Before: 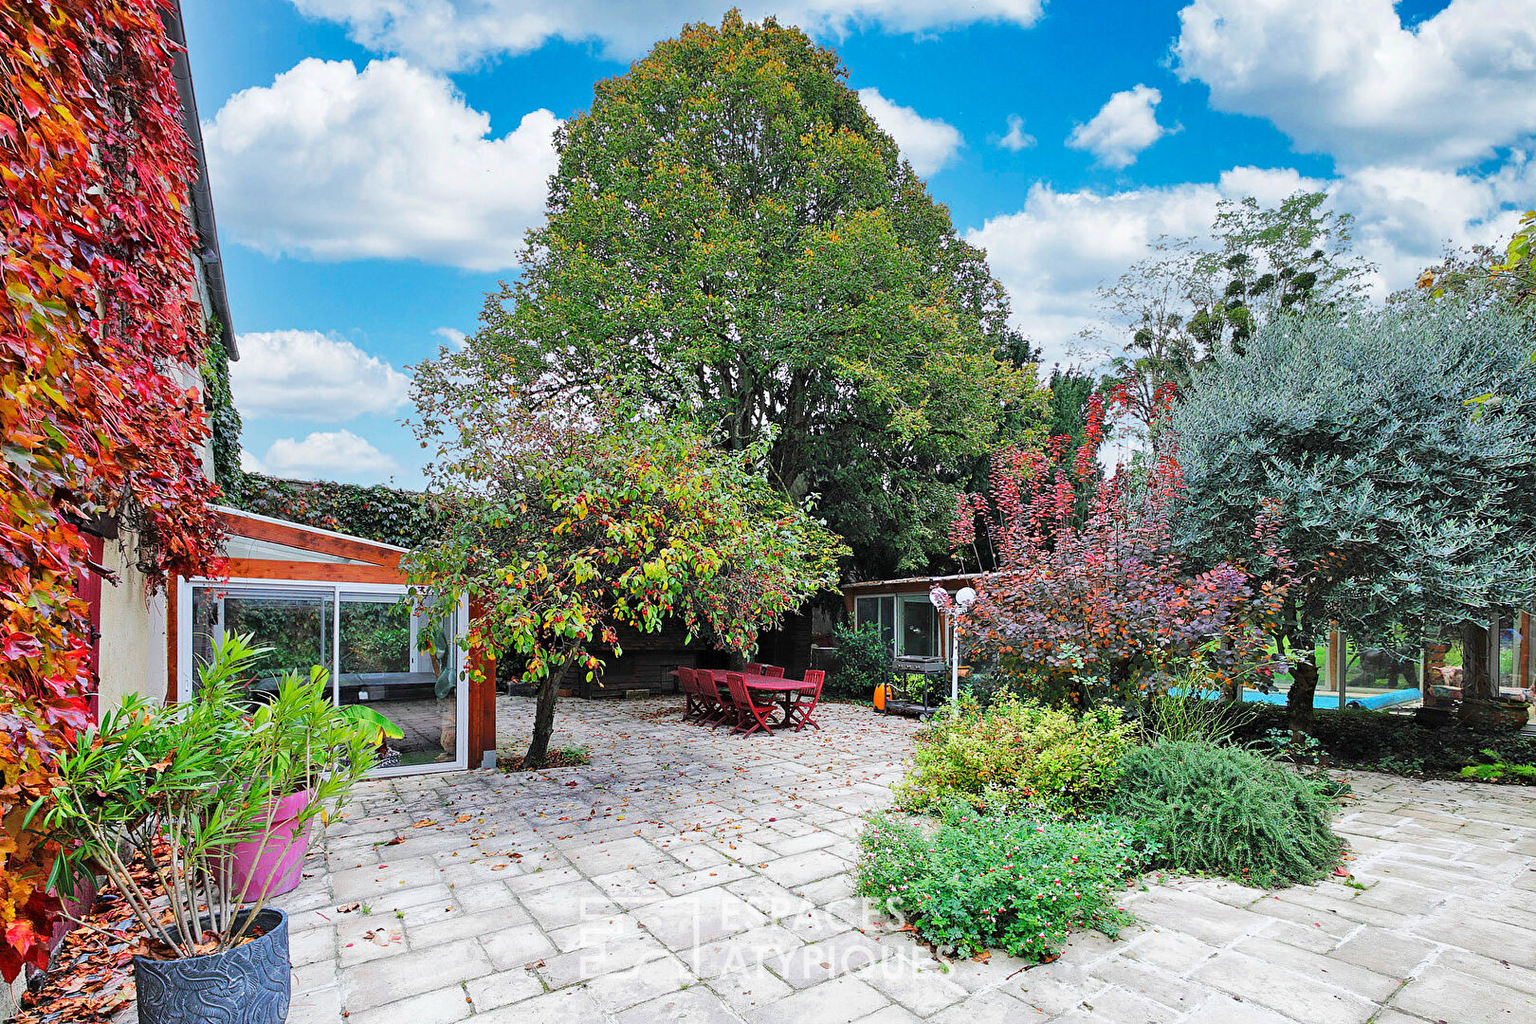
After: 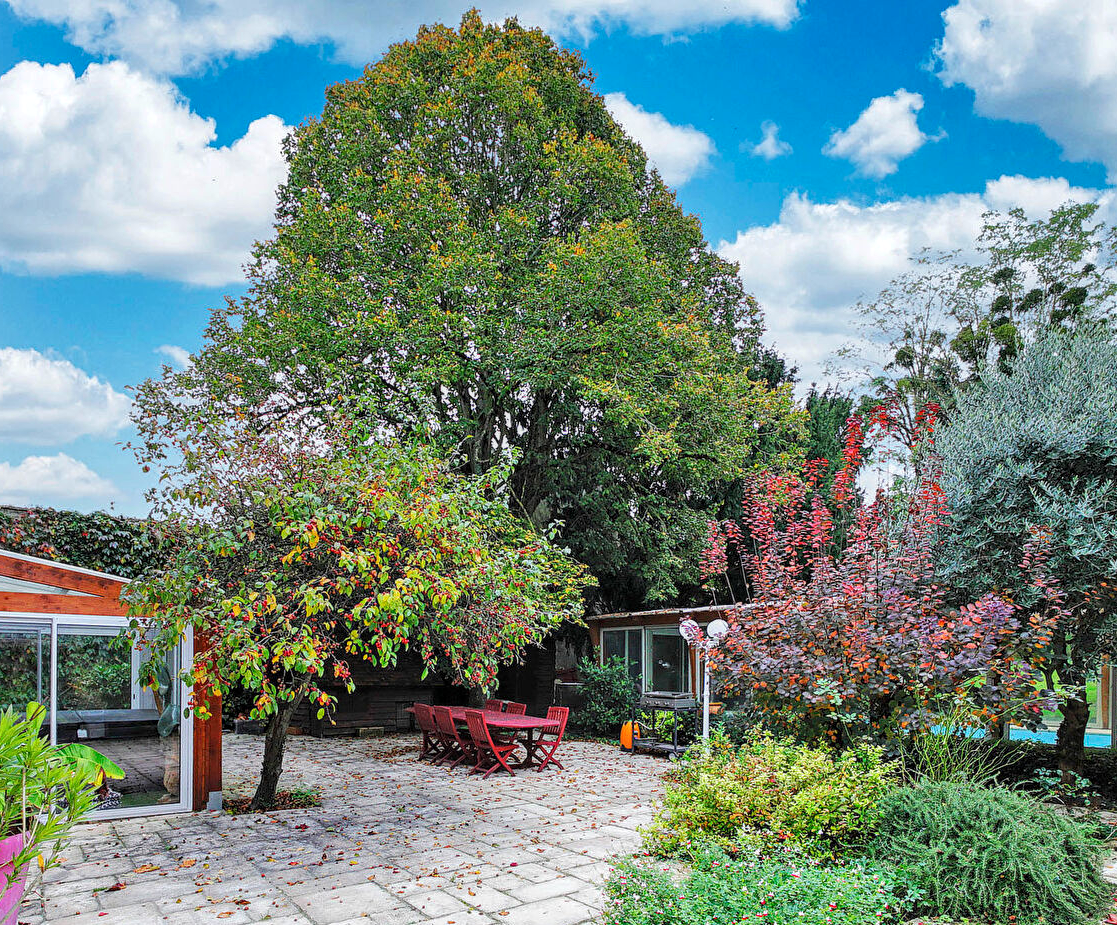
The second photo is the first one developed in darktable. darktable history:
crop: left 18.585%, right 12.424%, bottom 14.272%
local contrast: on, module defaults
